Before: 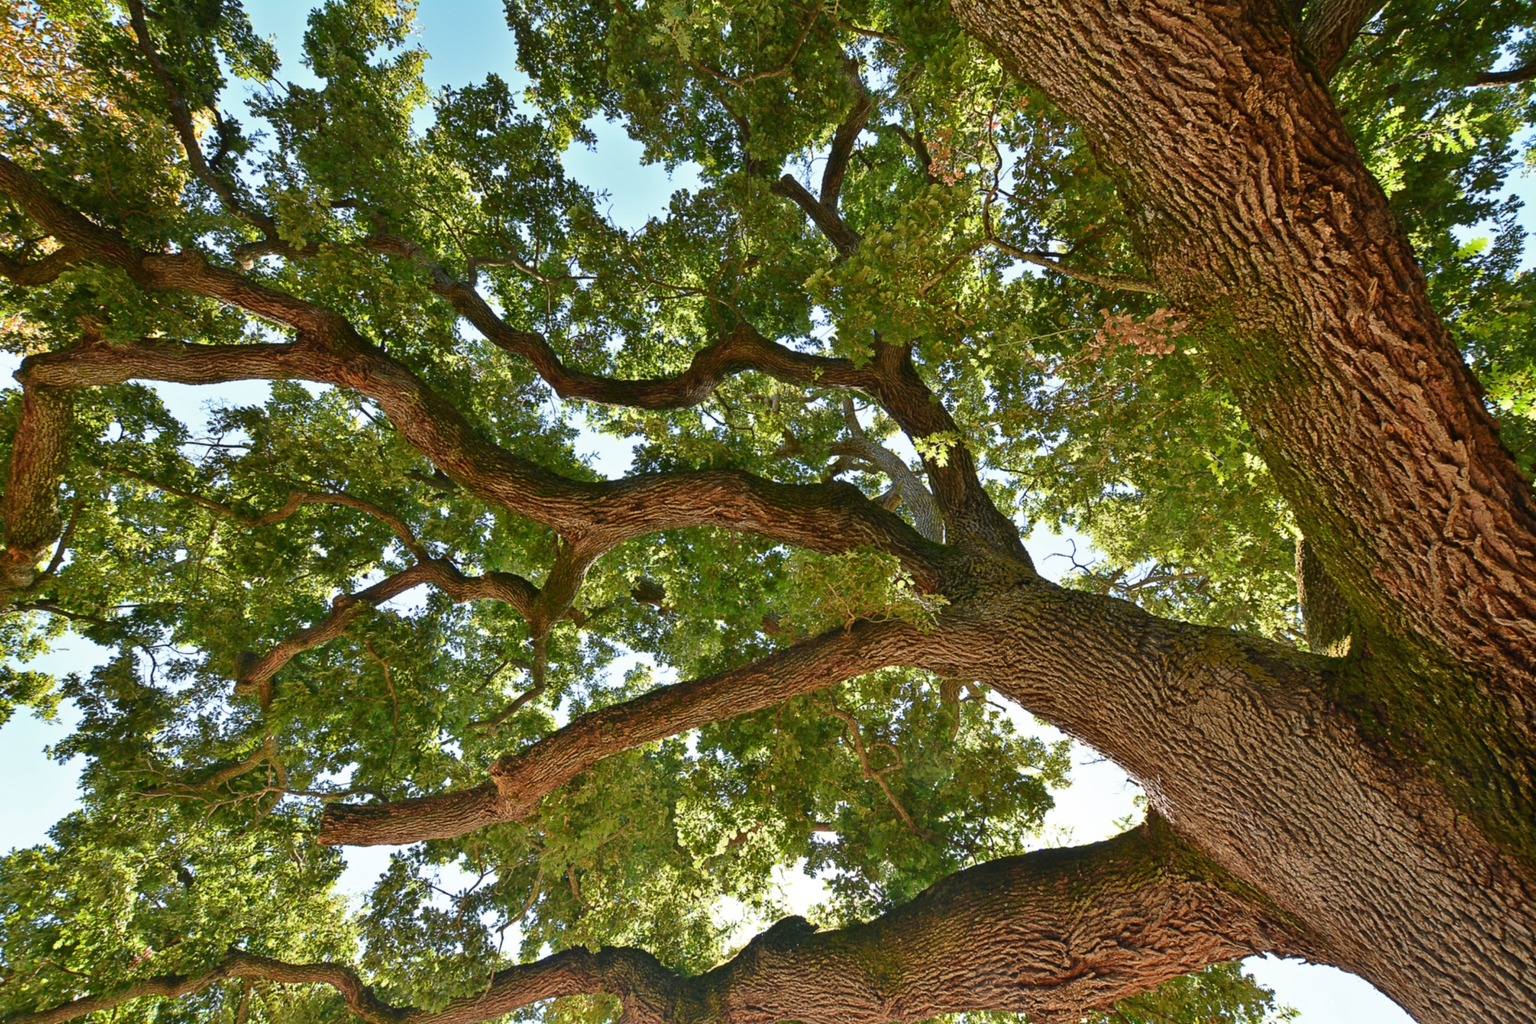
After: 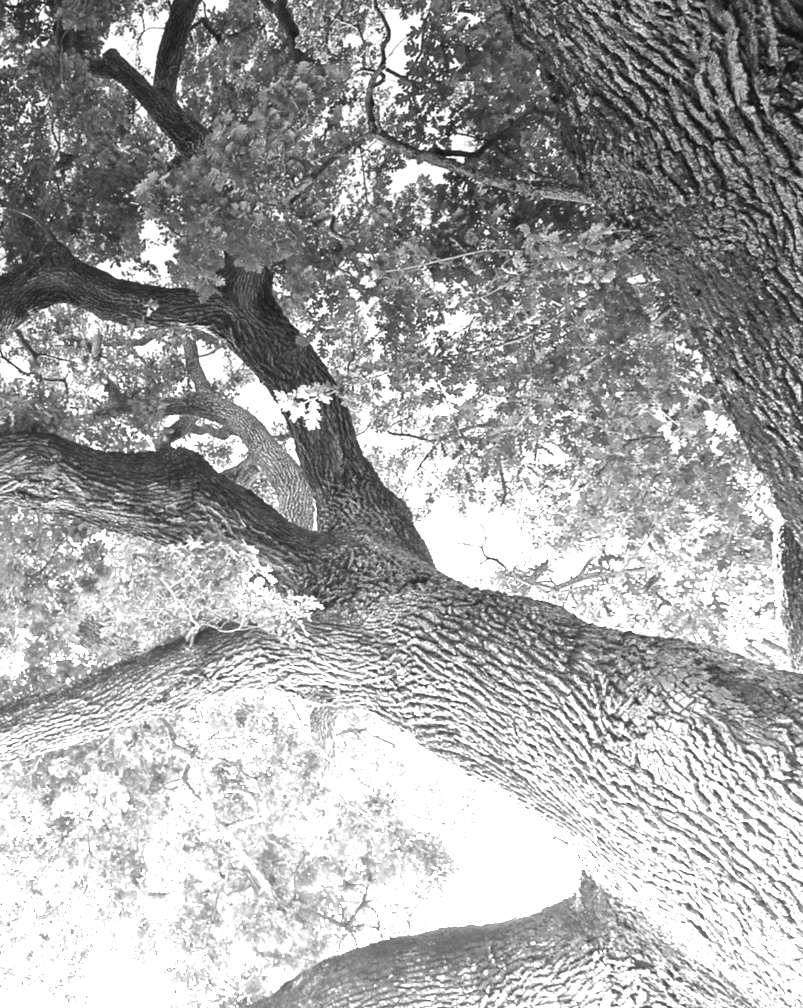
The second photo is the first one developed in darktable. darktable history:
exposure: exposure 0.669 EV, compensate highlight preservation false
monochrome: on, module defaults
crop: left 45.721%, top 13.393%, right 14.118%, bottom 10.01%
rgb curve: curves: ch2 [(0, 0) (0.567, 0.512) (1, 1)], mode RGB, independent channels
graduated density: density -3.9 EV
